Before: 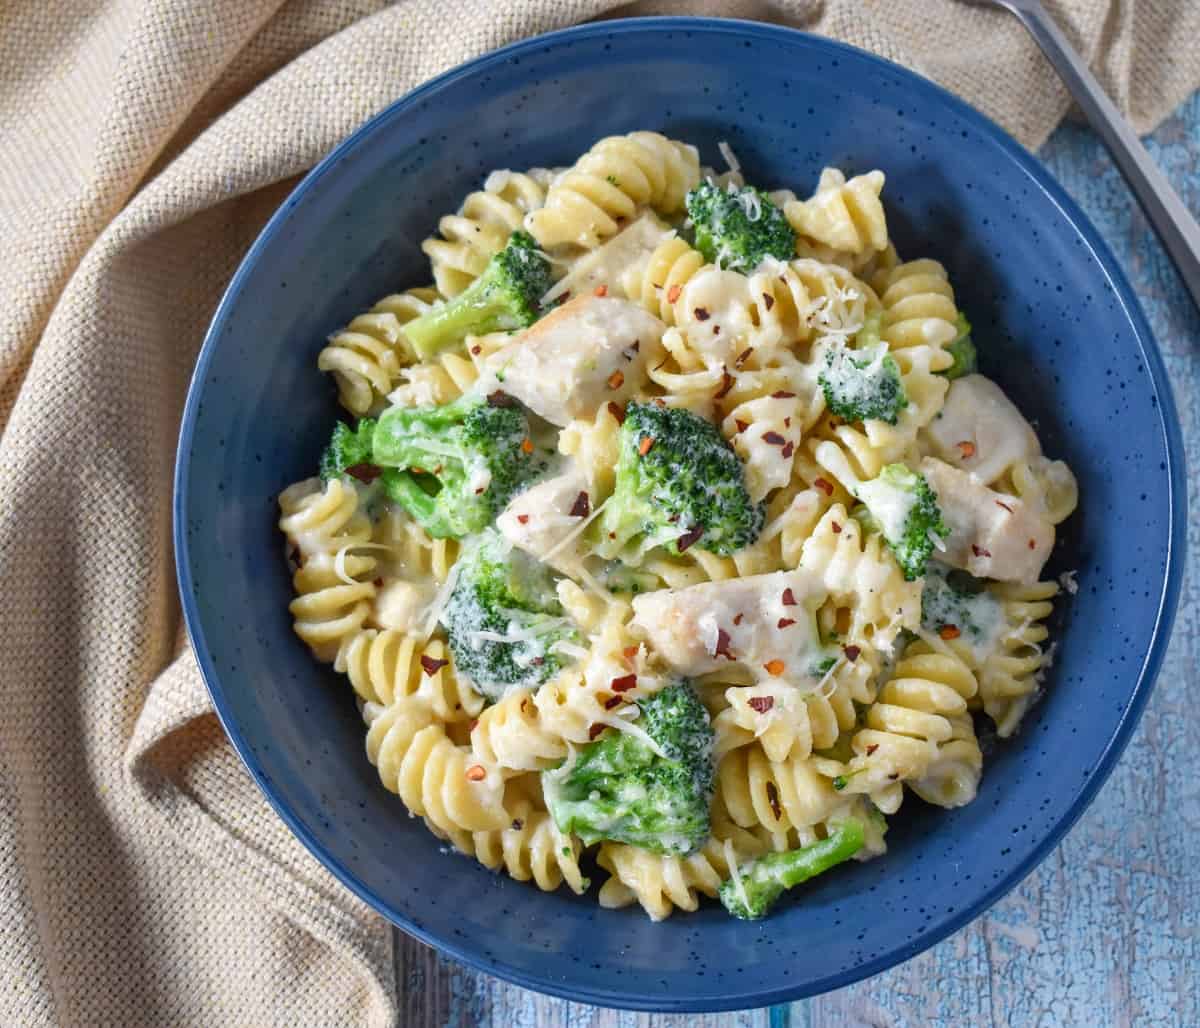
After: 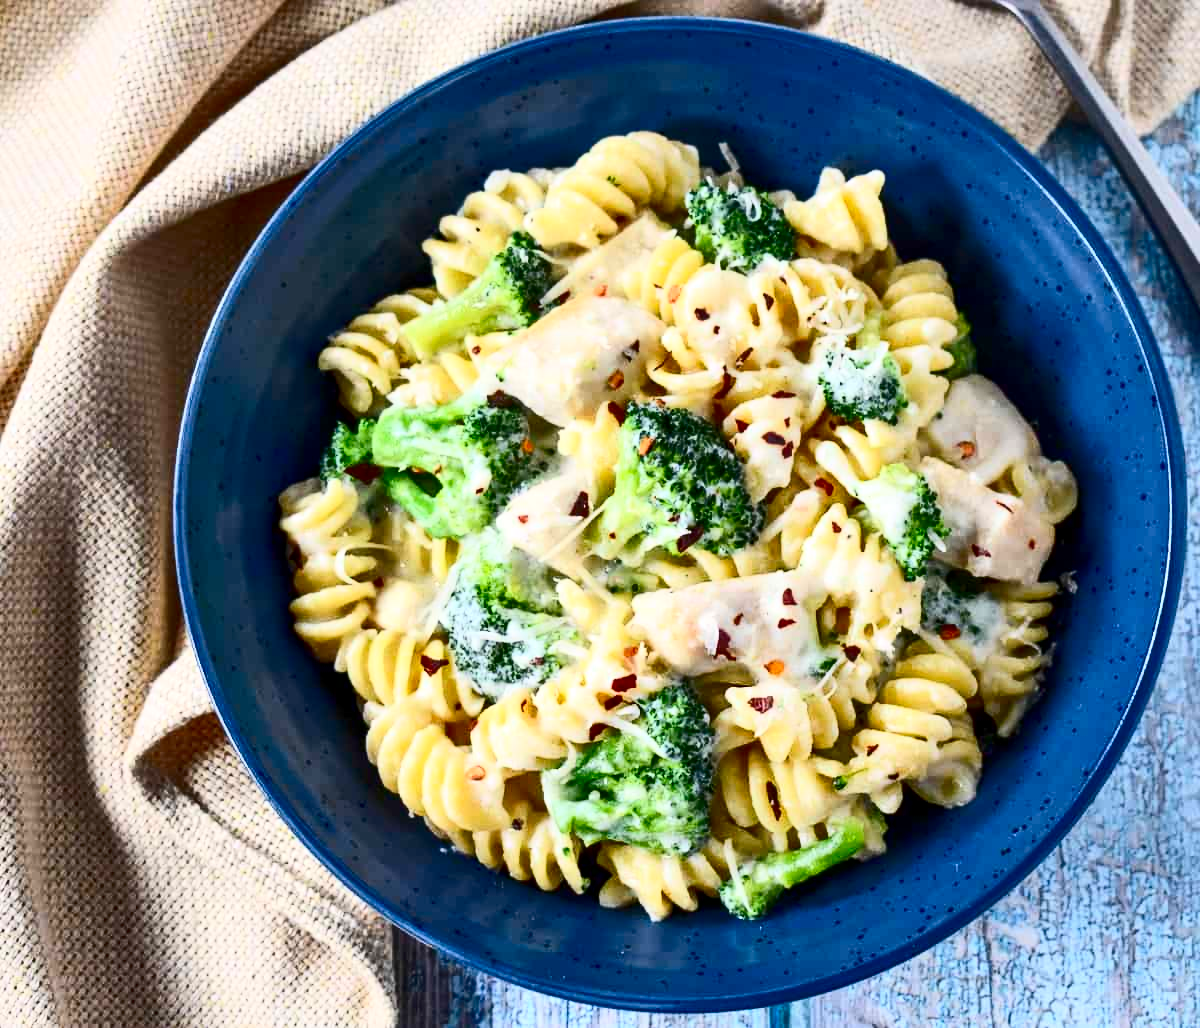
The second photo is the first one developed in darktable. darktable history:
contrast brightness saturation: contrast 0.4, brightness 0.053, saturation 0.256
exposure: black level correction 0.007, exposure 0.093 EV, compensate exposure bias true, compensate highlight preservation false
